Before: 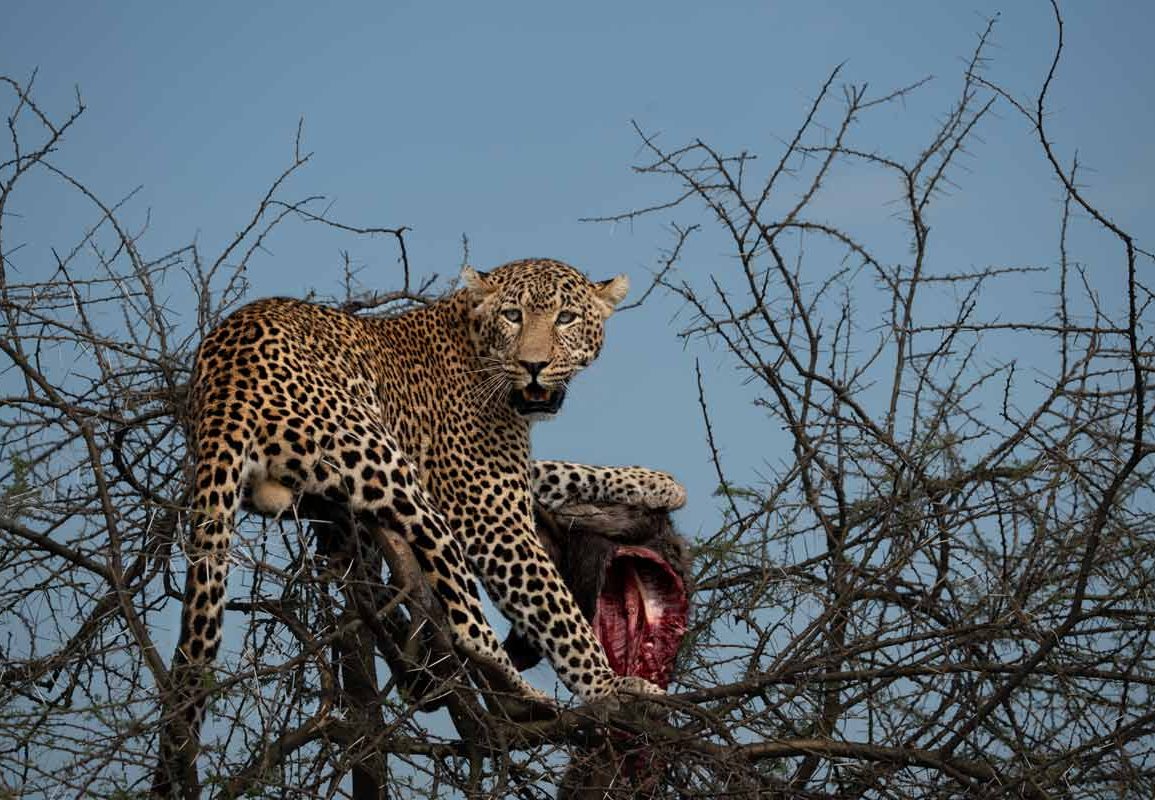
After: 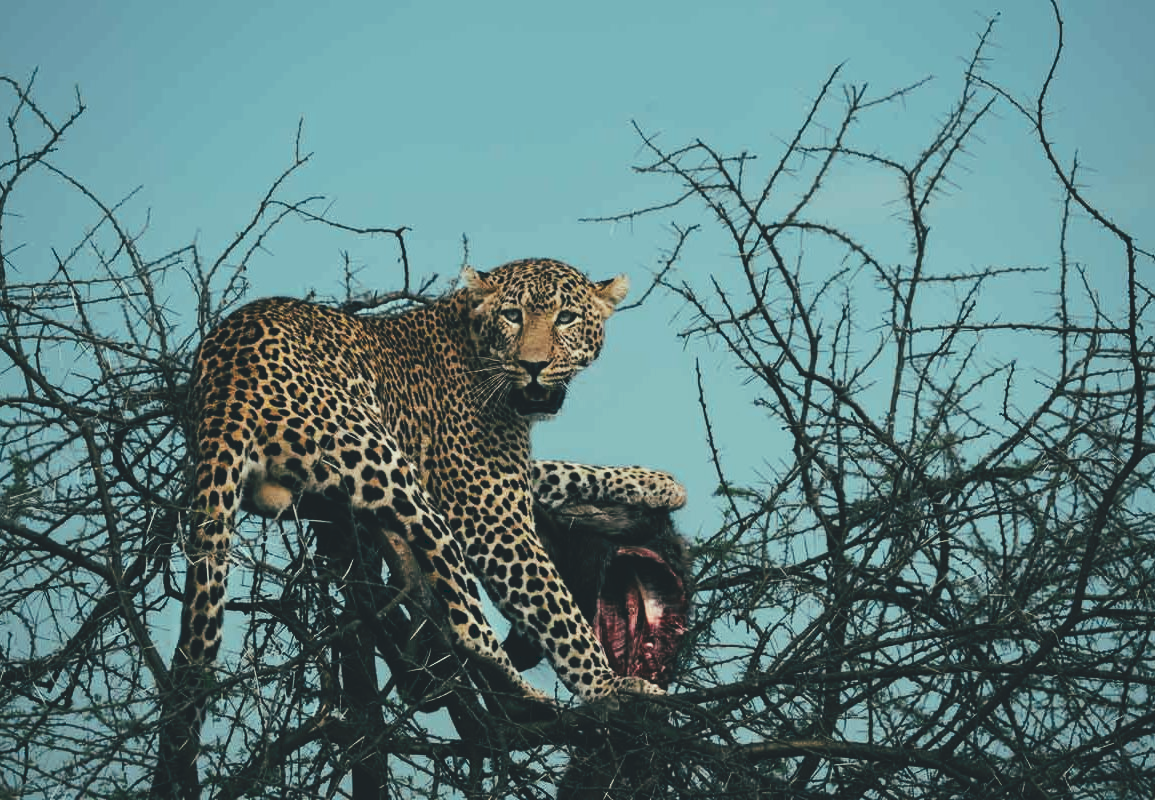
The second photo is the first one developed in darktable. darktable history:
tone curve: curves: ch0 [(0, 0) (0.003, 0.117) (0.011, 0.118) (0.025, 0.123) (0.044, 0.13) (0.069, 0.137) (0.1, 0.149) (0.136, 0.157) (0.177, 0.184) (0.224, 0.217) (0.277, 0.257) (0.335, 0.324) (0.399, 0.406) (0.468, 0.511) (0.543, 0.609) (0.623, 0.712) (0.709, 0.8) (0.801, 0.877) (0.898, 0.938) (1, 1)], preserve colors none
color look up table: target L [95.78, 90.16, 87.85, 64.99, 62.15, 57.09, 49.89, 45.49, 48.03, 36.39, 14.41, 200.41, 79.2, 74.59, 68.08, 66.08, 56.46, 49.92, 48.96, 47.26, 28.52, 22.13, 2.802, 92.85, 78.18, 82.31, 61.97, 69.45, 58.41, 74.81, 69.31, 54.64, 48.93, 49.48, 57.79, 45.65, 34.71, 35.25, 33.09, 39.79, 7.997, 5.429, 91.89, 91.43, 72.09, 67.27, 47.5, 42.05, 20.64], target a [-12.93, -36.5, -48.12, -45.41, -16, -46.06, -19.92, -33.09, -30.04, -19.81, -32.99, 0, -5.621, 16.35, 23.23, 23.37, 41.5, 63.8, 6.208, 51.97, 12.88, 26.91, -7.212, -10.49, 13.96, -0.697, -9.485, 31.63, 5.075, 14.8, -15.22, 45.58, 32.14, 7.059, 1.906, 27.93, -6.252, 22.7, 21.09, 5.348, -16.31, -15.44, -48.76, -33.38, -42.34, -18.16, -22.48, -11.4, -20.15], target b [12.58, 69.5, 26.34, 30.69, 31.12, 45.44, 42.02, 26.74, 11.64, 28.58, 5.297, 0, 57.97, 12.39, 32.54, 52.5, 16.63, 18.2, 18.85, 38.87, 21.46, 11.94, -8.591, 4.753, -3.194, -10.88, -20.38, -20.04, -5.492, -21.39, -28.84, -8.392, -18.1, -25.55, -48.43, -40.56, -1.059, -1.027, -29.62, -45.41, -25.84, -8.06, 4.537, 5.475, -11.97, 1.336, -6.153, -20.7, -10.22], num patches 49
